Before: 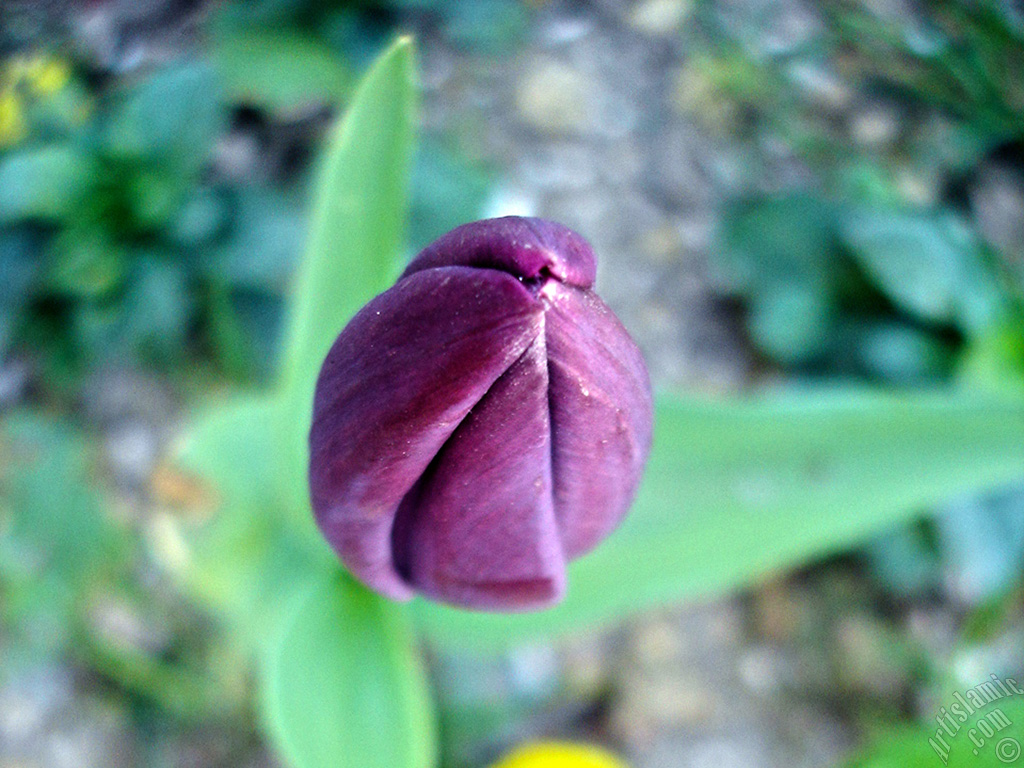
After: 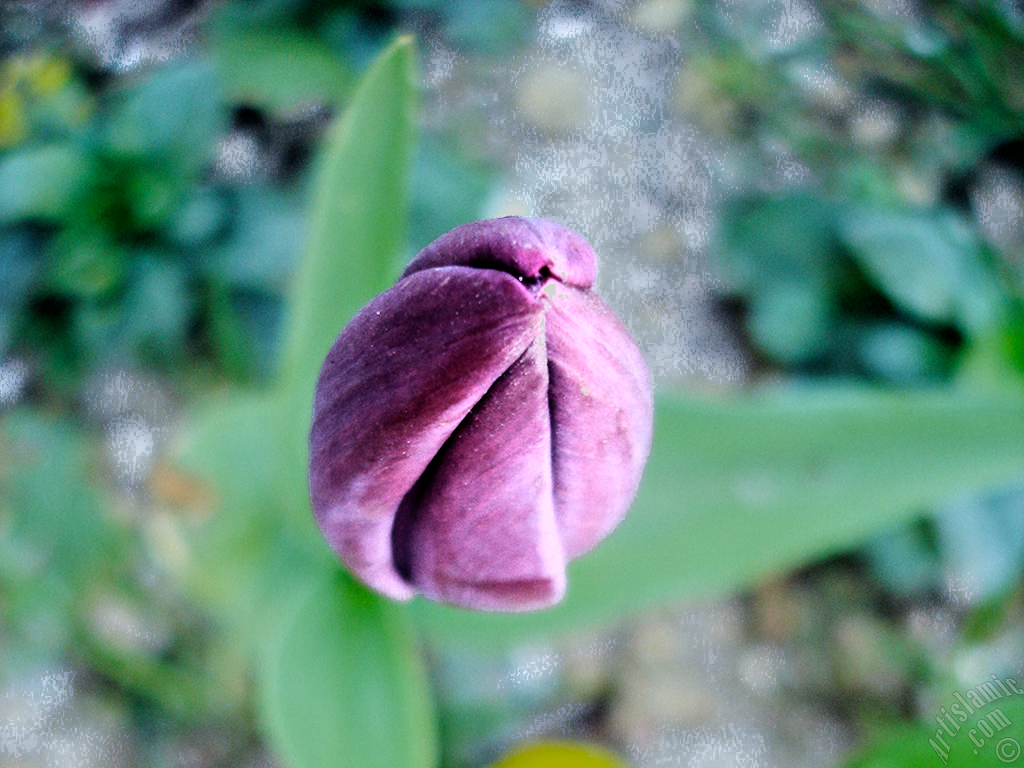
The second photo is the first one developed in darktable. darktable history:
filmic rgb: black relative exposure -7.65 EV, white relative exposure 4.56 EV, hardness 3.61
color zones: curves: ch0 [(0.203, 0.433) (0.607, 0.517) (0.697, 0.696) (0.705, 0.897)]
